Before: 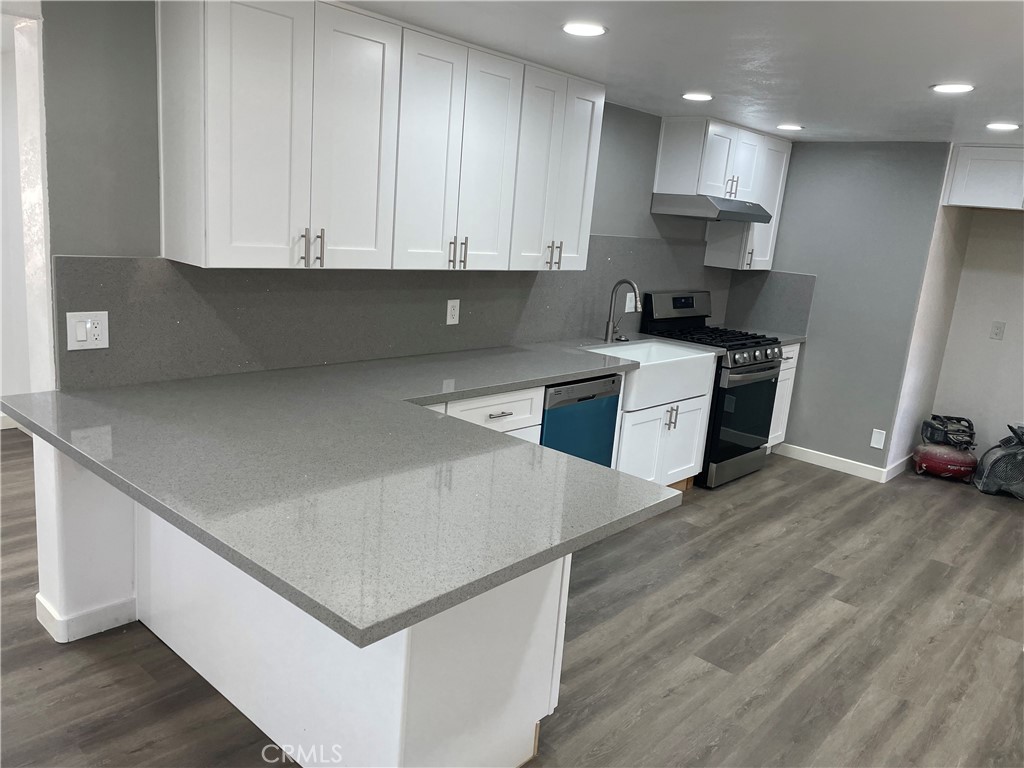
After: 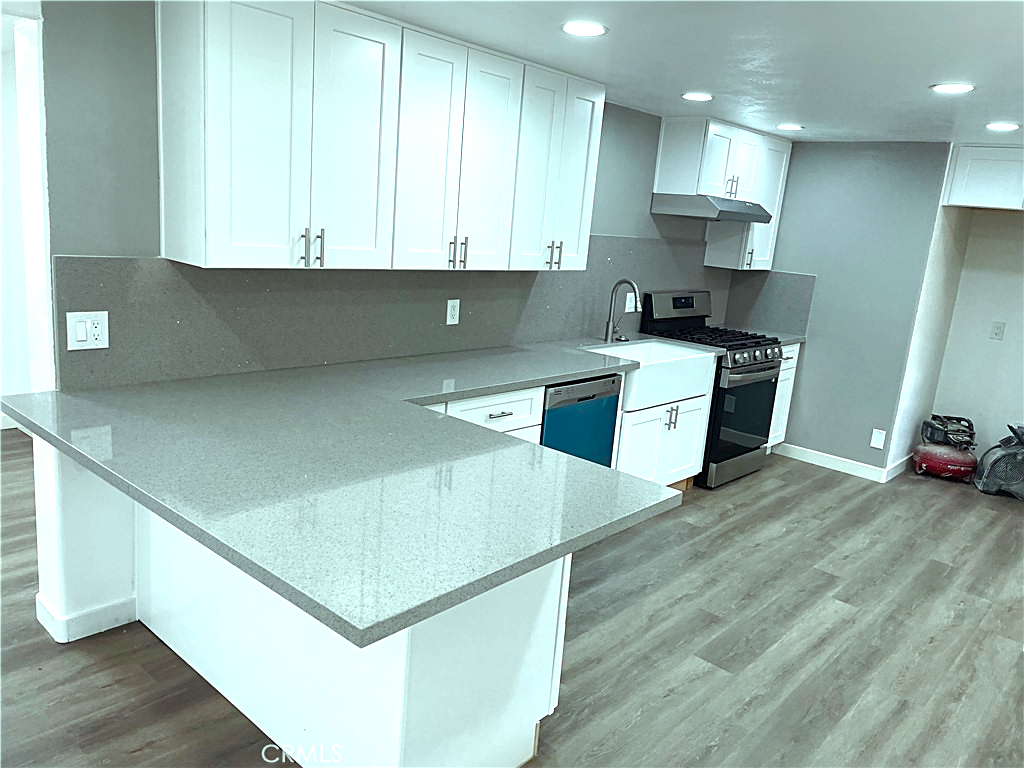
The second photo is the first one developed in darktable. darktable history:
tone equalizer: edges refinement/feathering 500, mask exposure compensation -1.57 EV, preserve details no
exposure: black level correction 0, exposure 0.696 EV, compensate highlight preservation false
color balance rgb: highlights gain › chroma 4.003%, highlights gain › hue 203.05°, perceptual saturation grading › global saturation 20%, perceptual saturation grading › highlights -49.198%, perceptual saturation grading › shadows 25.502%
sharpen: on, module defaults
